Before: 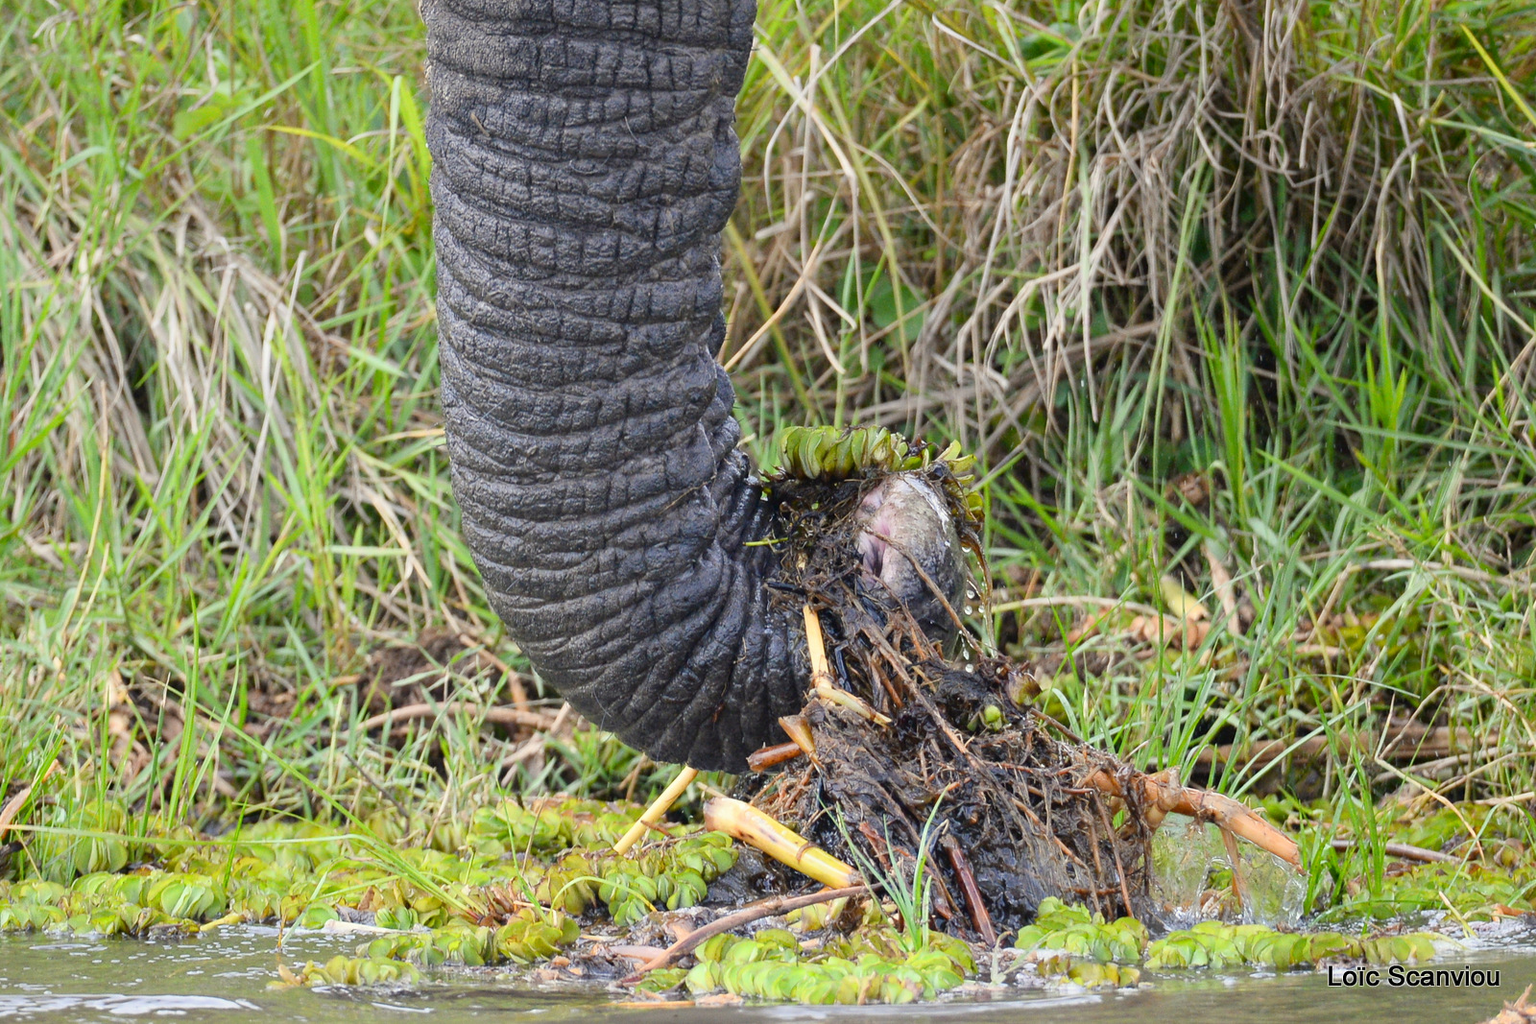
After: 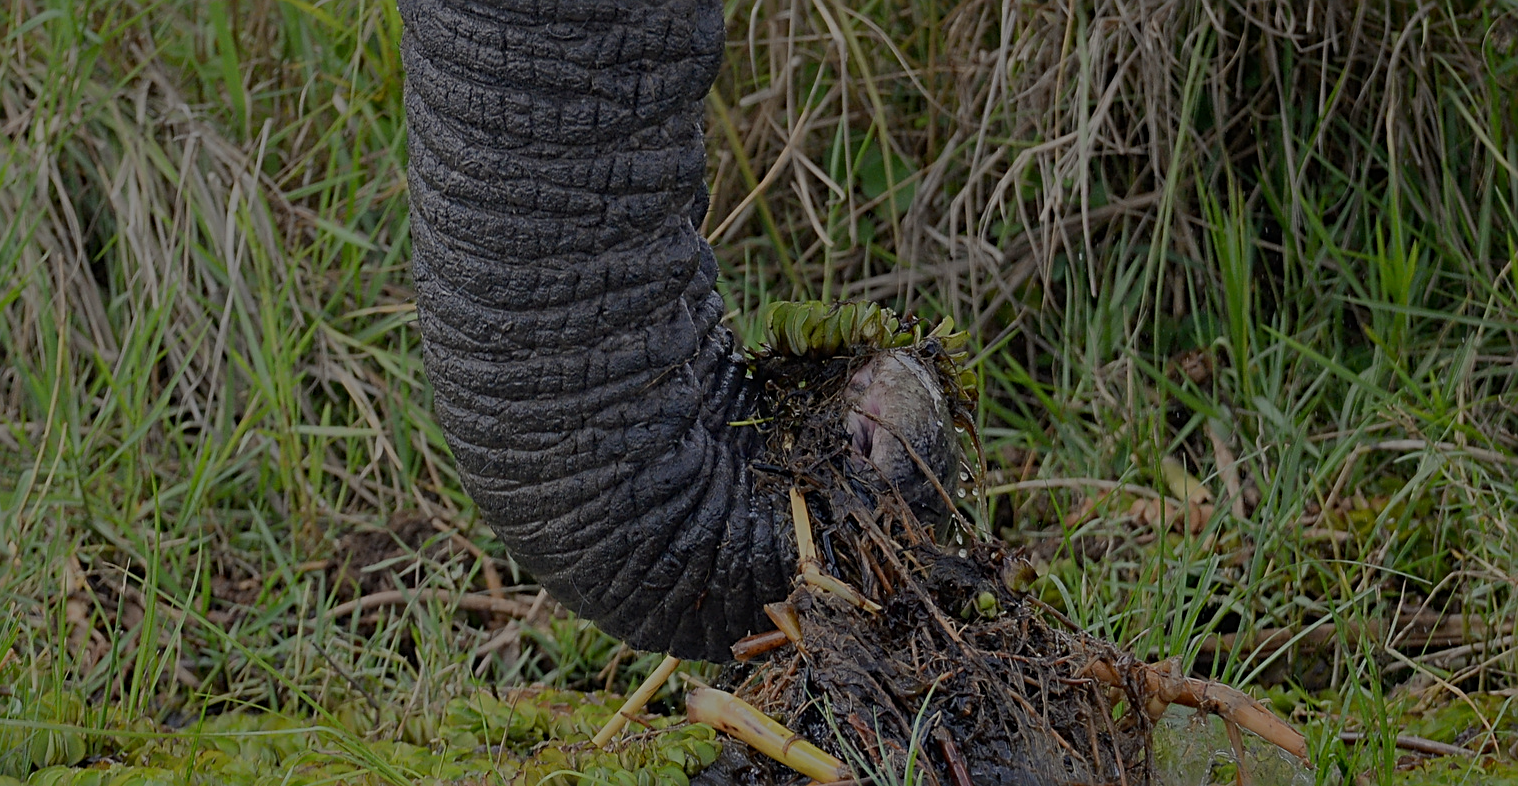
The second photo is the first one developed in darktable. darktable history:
sharpen: radius 2.587, amount 0.69
crop and rotate: left 2.981%, top 13.466%, right 2.126%, bottom 12.856%
exposure: black level correction 0.001, exposure 0.499 EV, compensate exposure bias true, compensate highlight preservation false
tone equalizer: mask exposure compensation -0.506 EV
